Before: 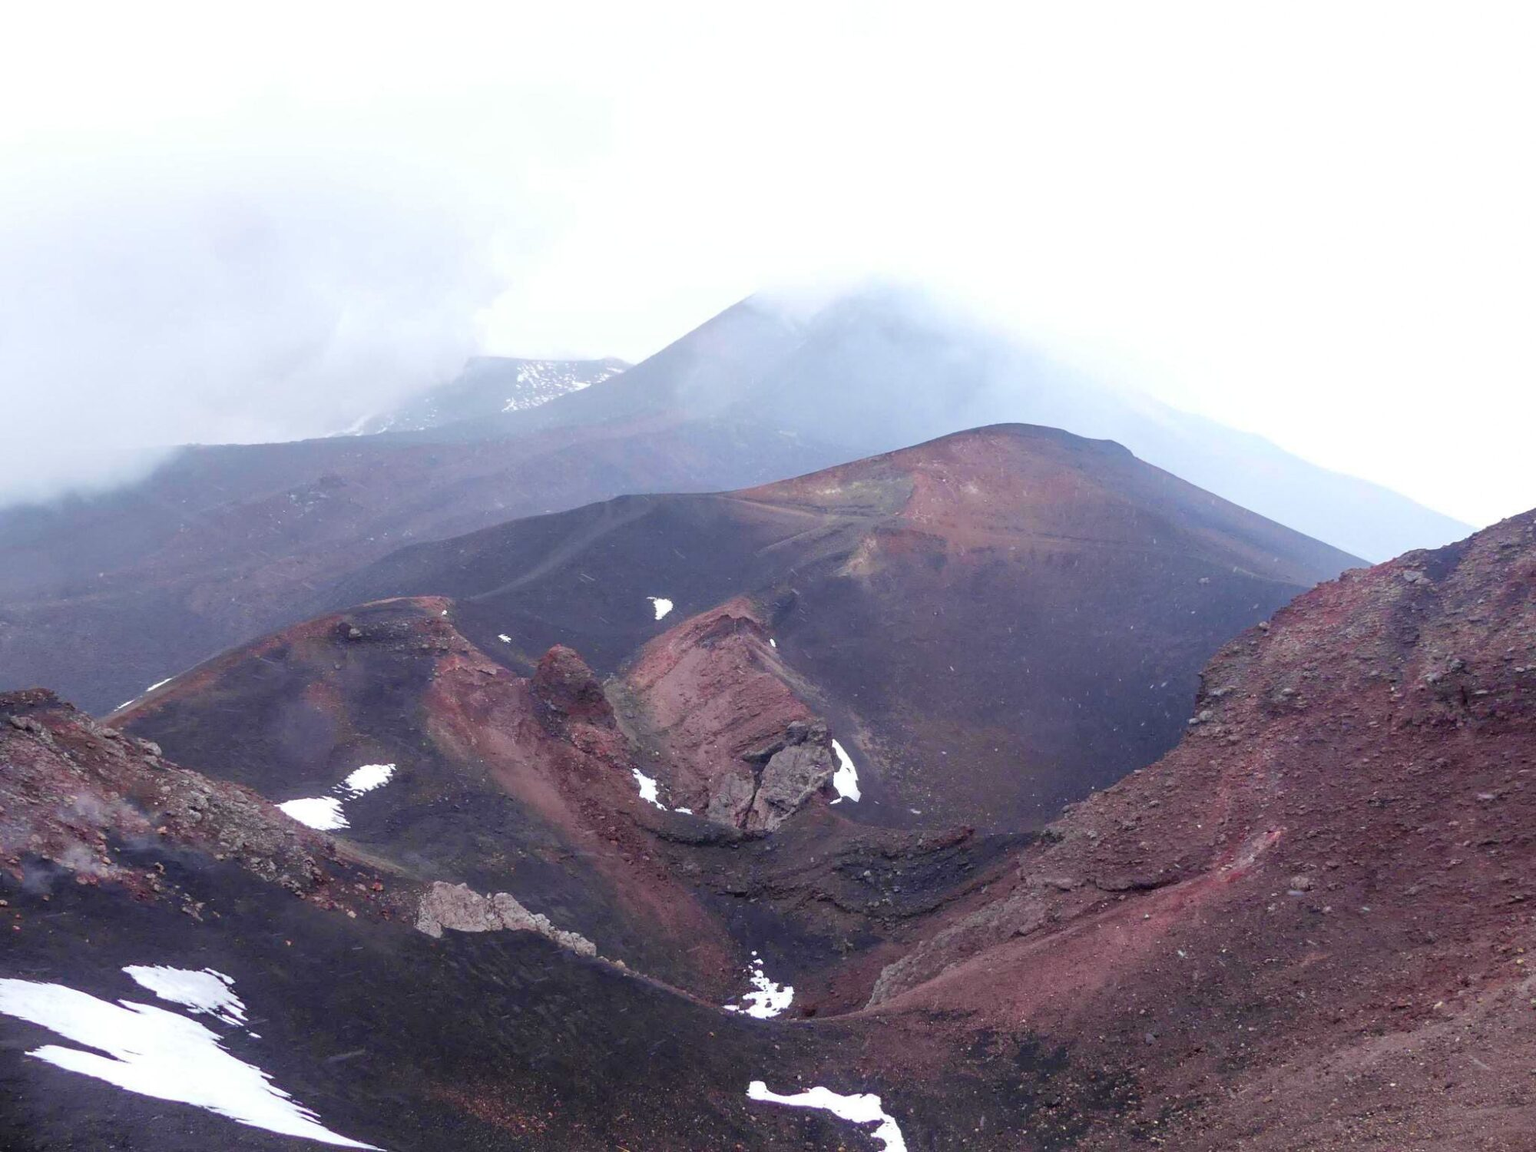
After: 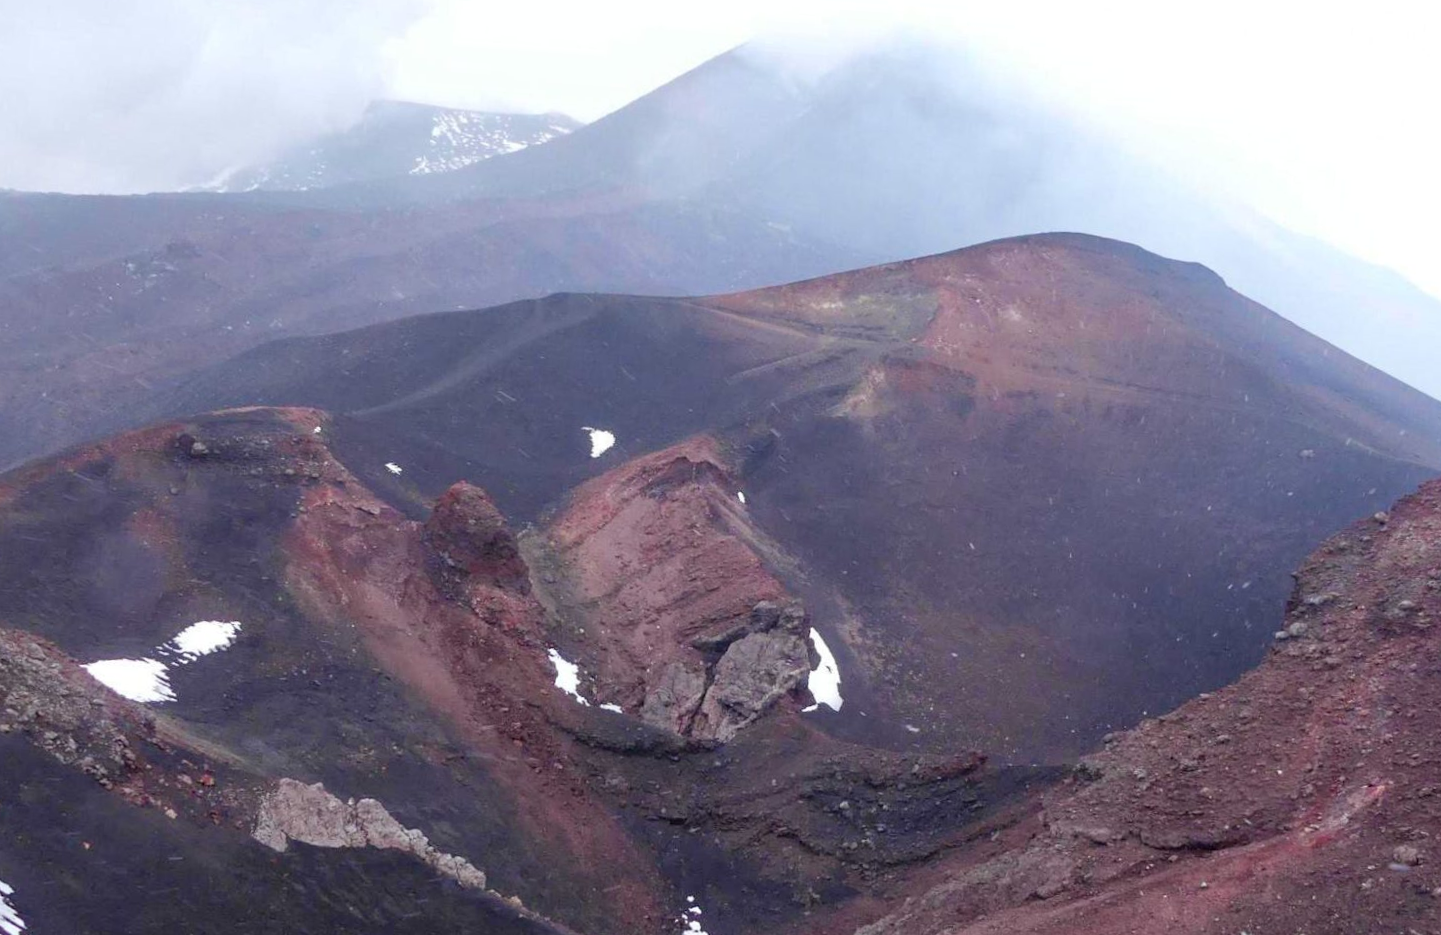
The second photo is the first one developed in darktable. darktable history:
crop and rotate: angle -3.79°, left 9.801%, top 20.391%, right 11.94%, bottom 11.864%
